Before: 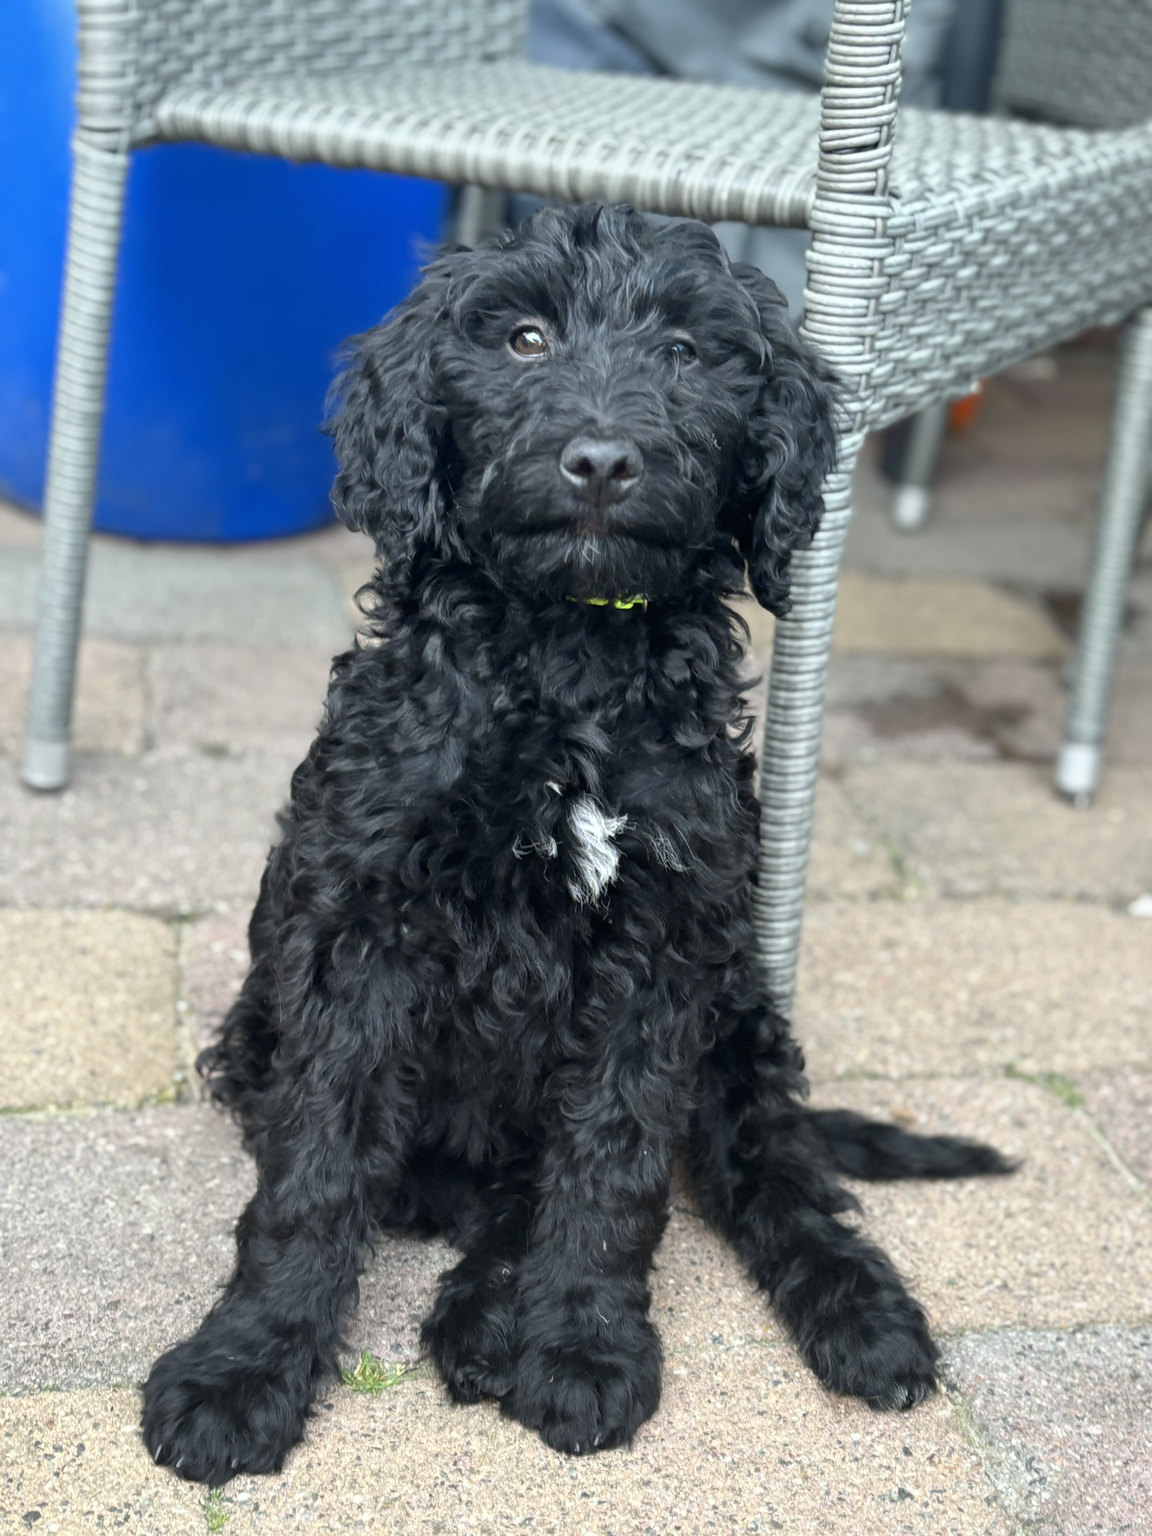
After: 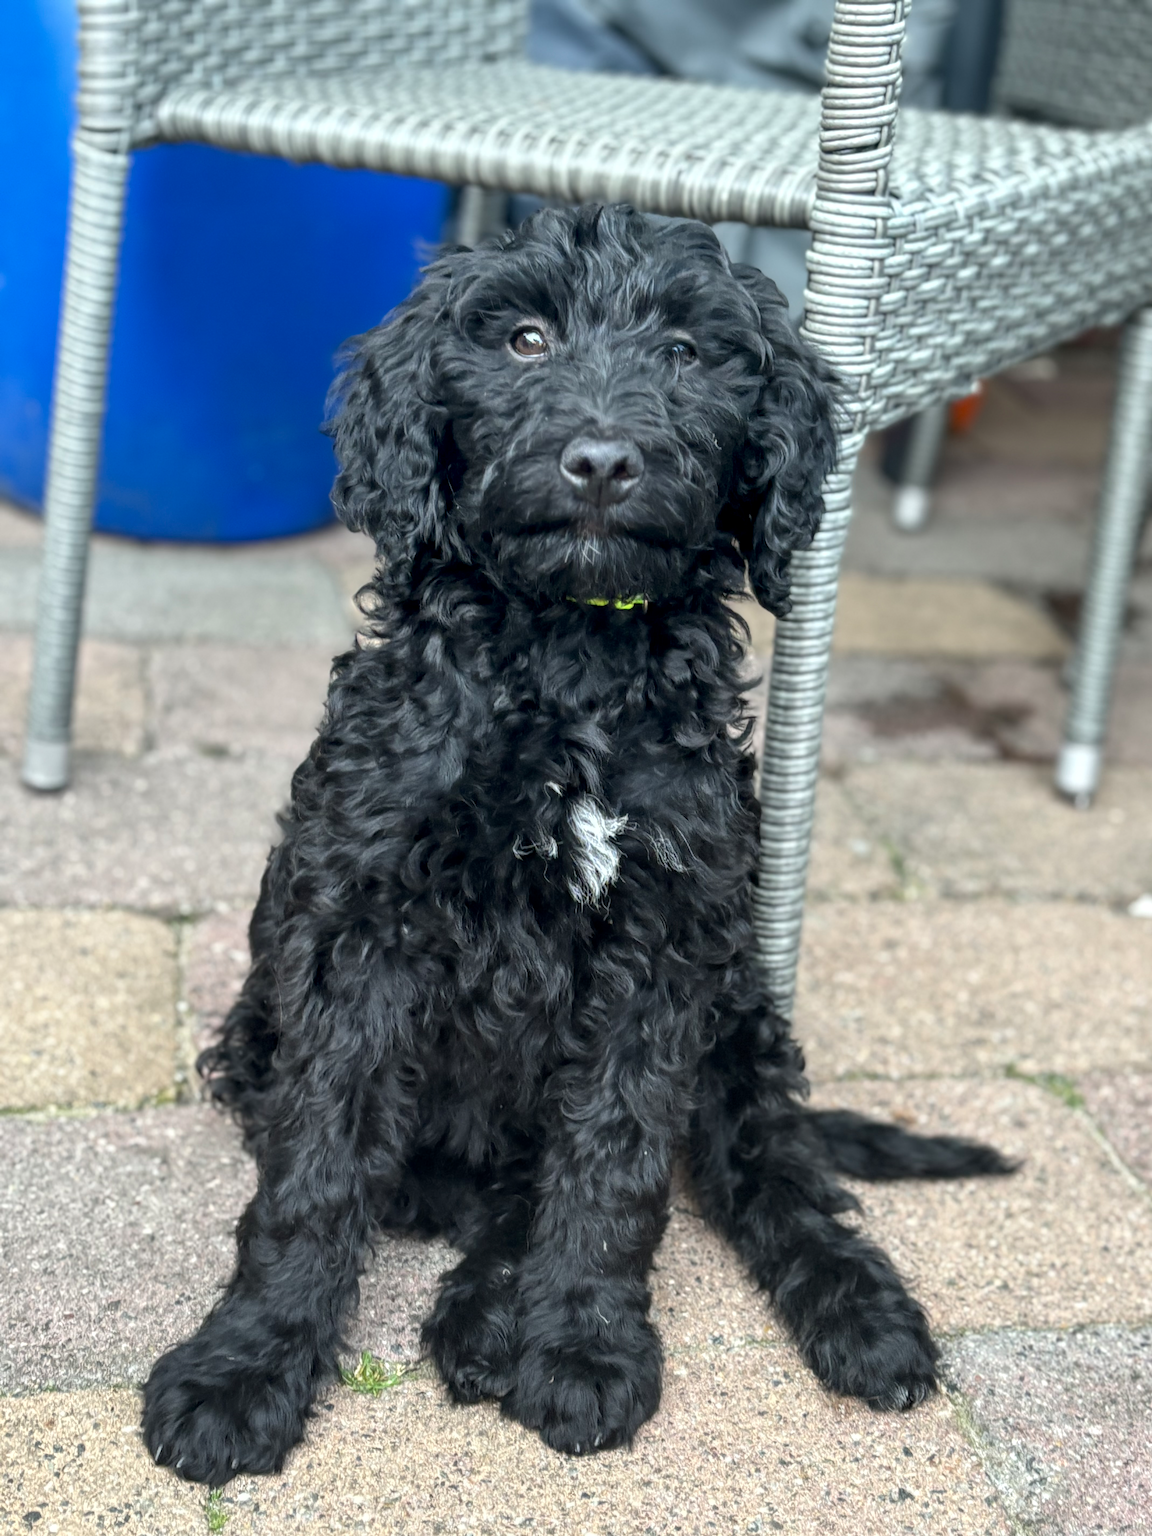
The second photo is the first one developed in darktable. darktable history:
tone equalizer: on, module defaults
local contrast: detail 130%
contrast brightness saturation: saturation -0.05
